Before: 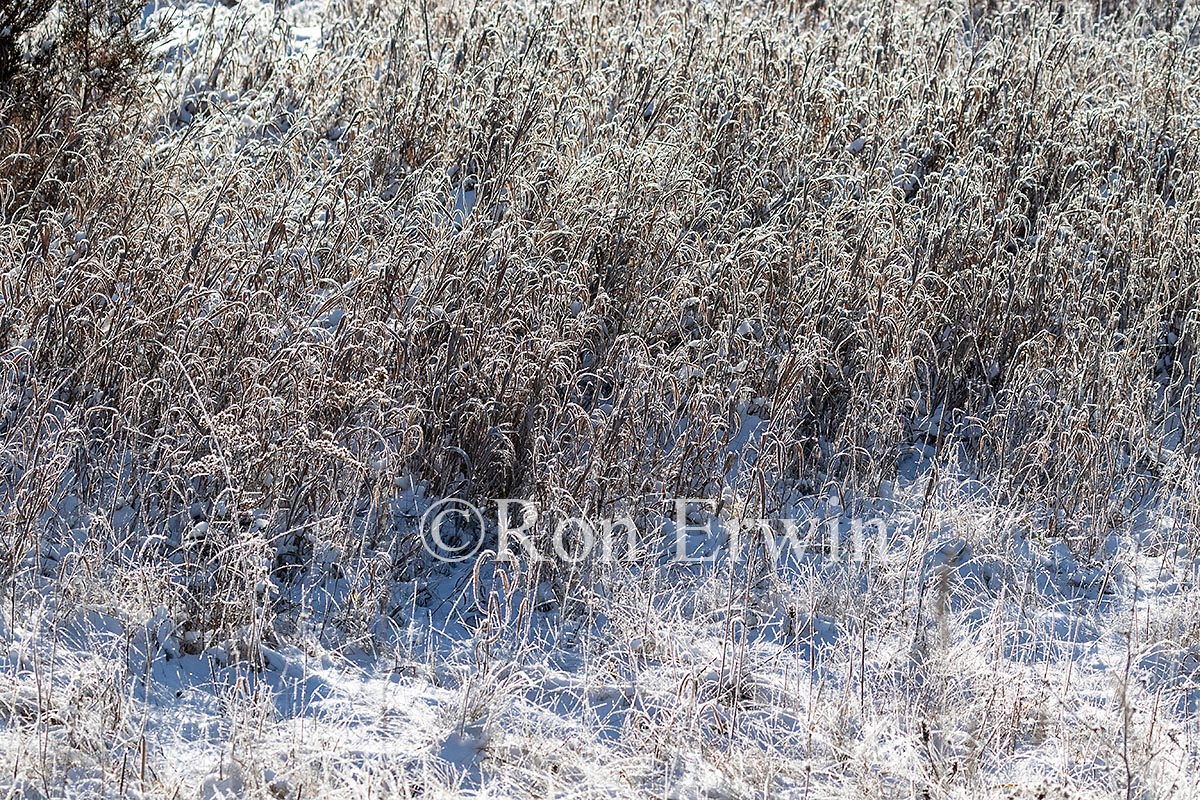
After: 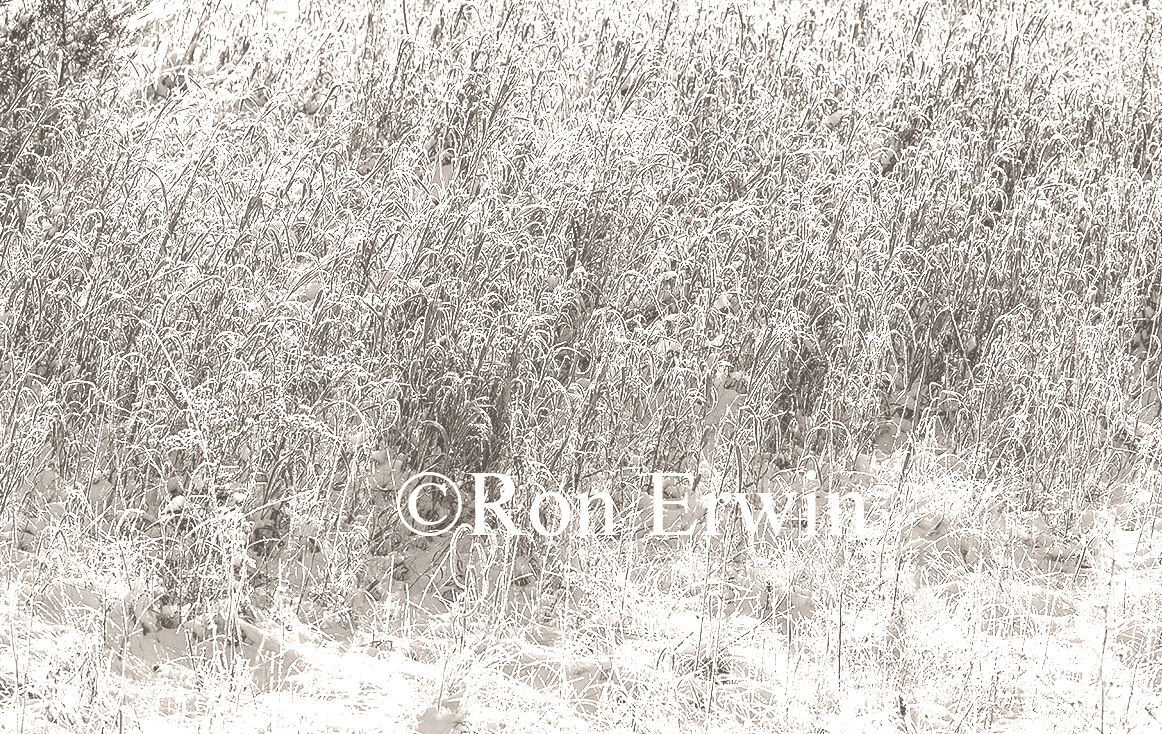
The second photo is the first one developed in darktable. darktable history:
contrast brightness saturation: saturation 0.5
white balance: emerald 1
colorize: hue 34.49°, saturation 35.33%, source mix 100%, lightness 55%, version 1
crop: left 1.964%, top 3.251%, right 1.122%, bottom 4.933%
